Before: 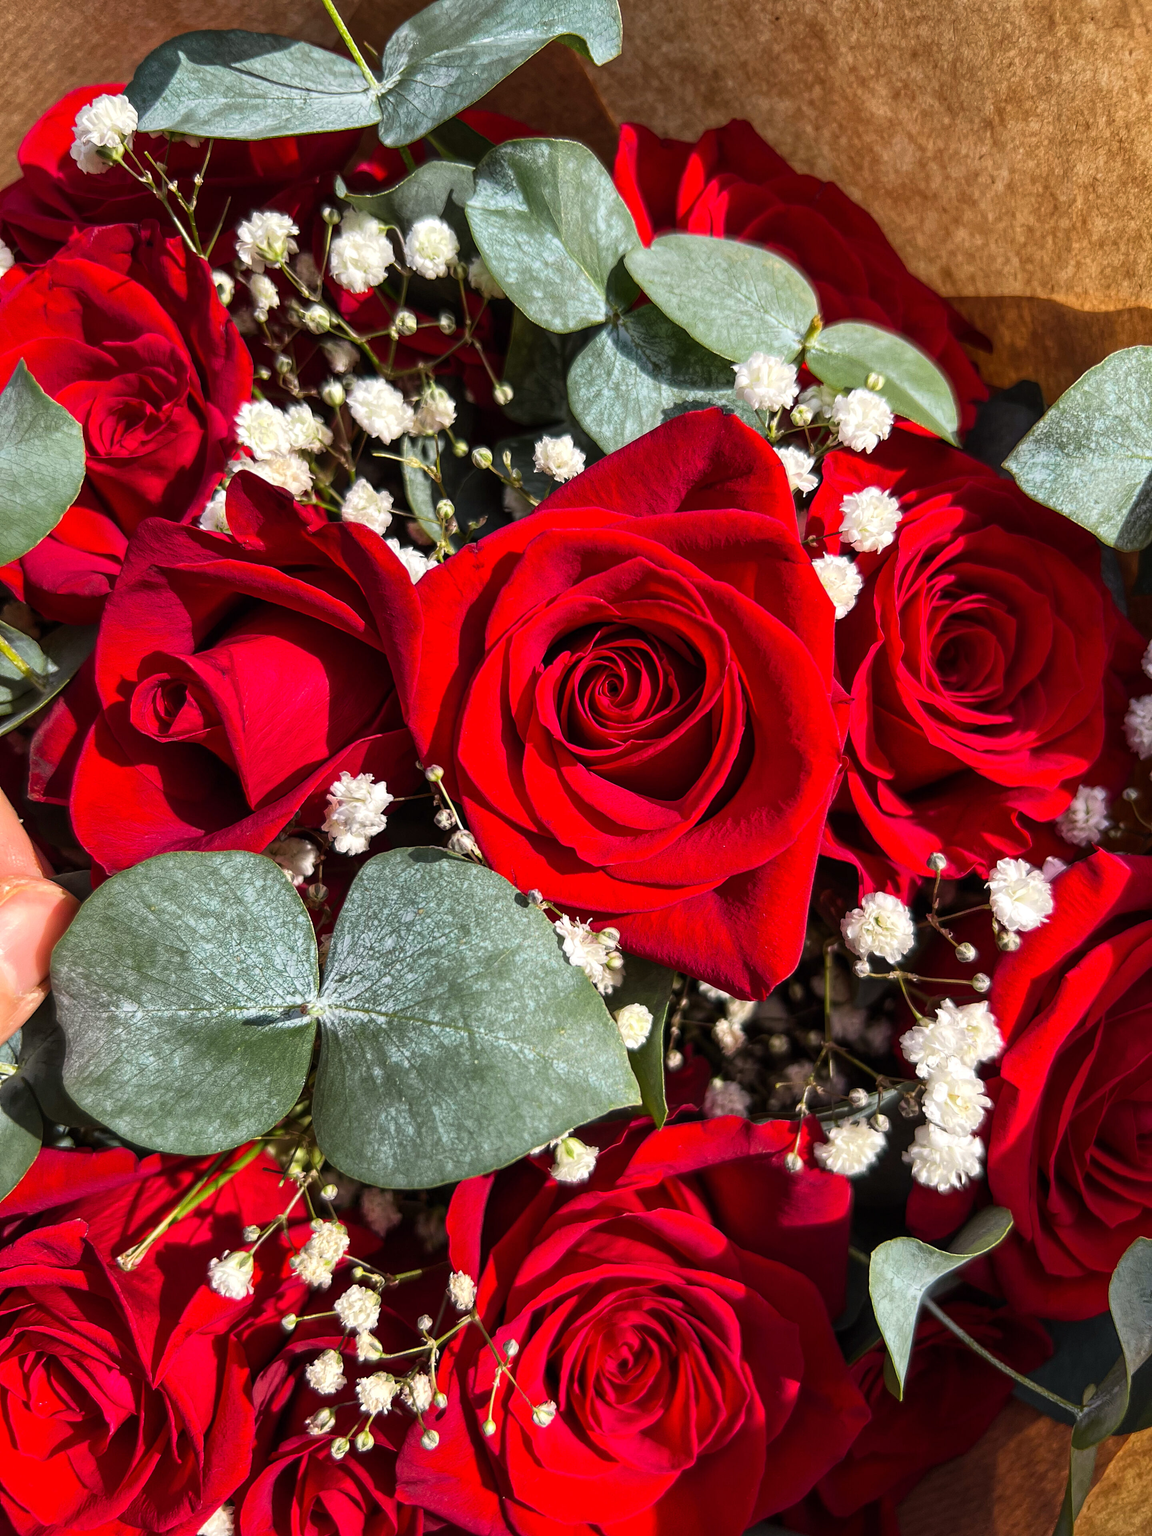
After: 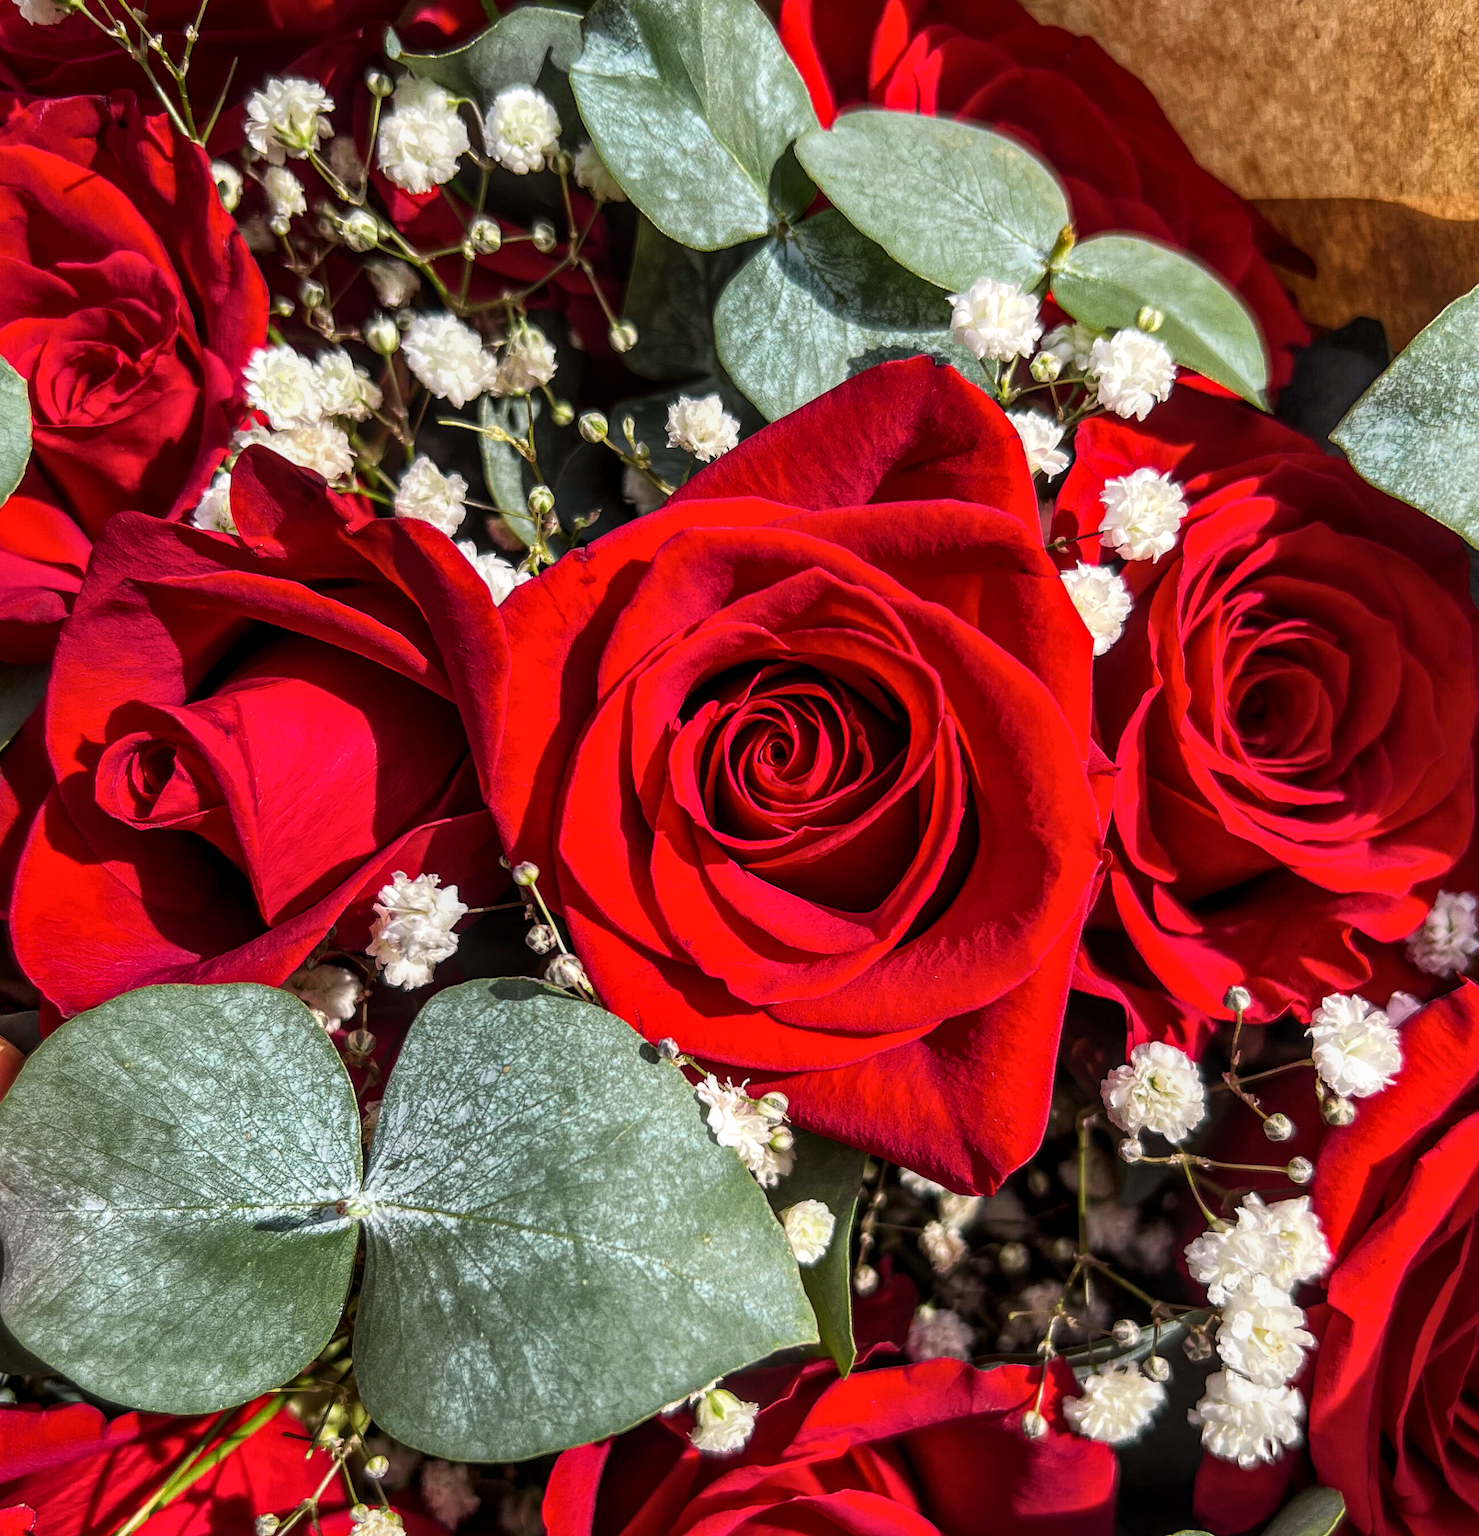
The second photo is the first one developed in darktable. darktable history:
local contrast: on, module defaults
crop: left 5.508%, top 10.193%, right 3.771%, bottom 19.178%
